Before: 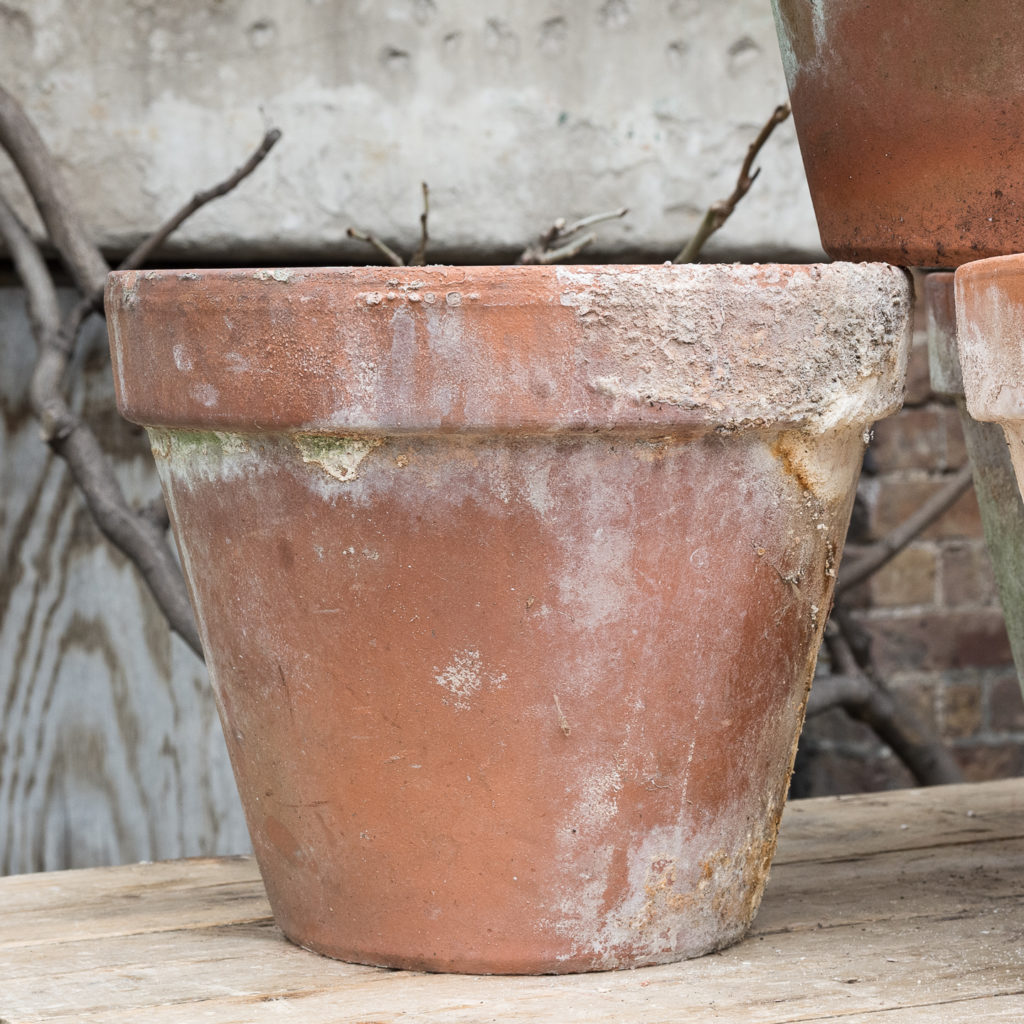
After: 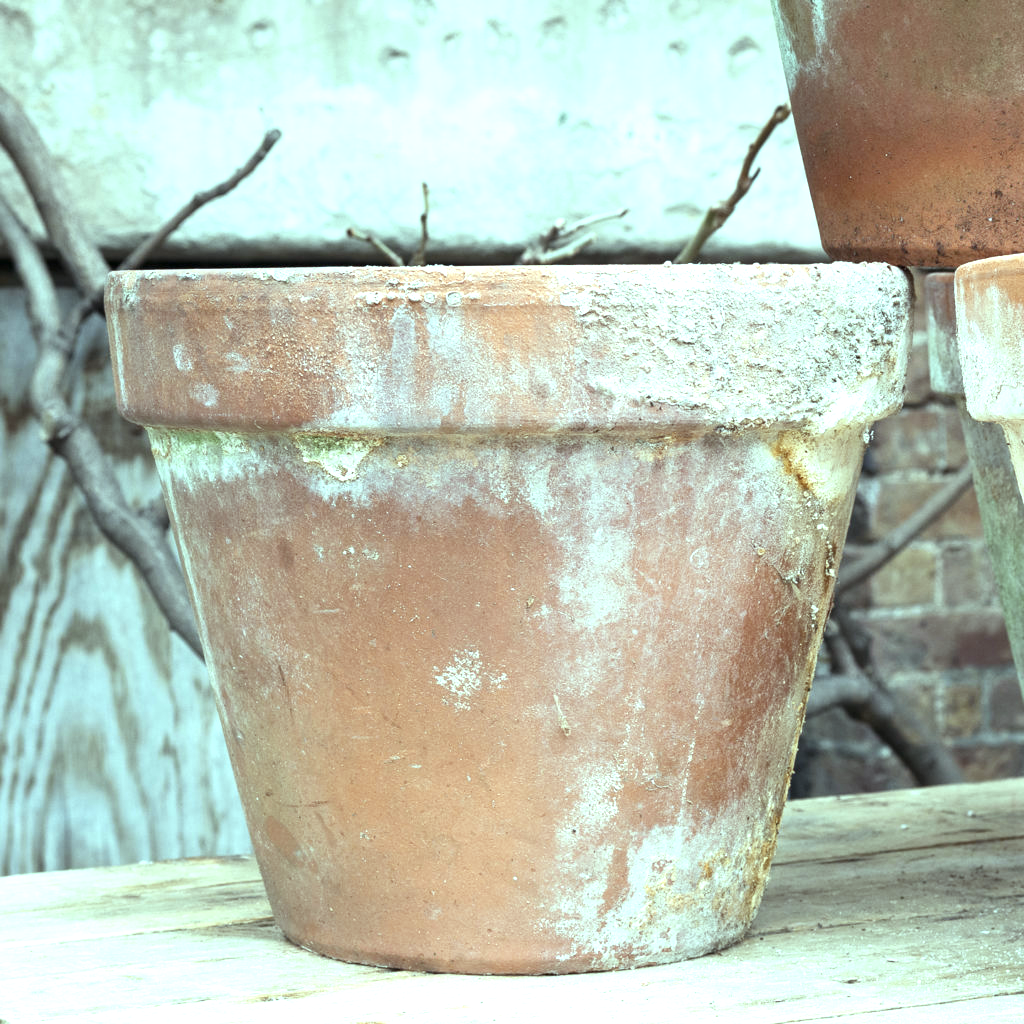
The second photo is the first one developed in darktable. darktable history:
color balance: mode lift, gamma, gain (sRGB), lift [0.997, 0.979, 1.021, 1.011], gamma [1, 1.084, 0.916, 0.998], gain [1, 0.87, 1.13, 1.101], contrast 4.55%, contrast fulcrum 38.24%, output saturation 104.09%
exposure: exposure 0.785 EV, compensate highlight preservation false
